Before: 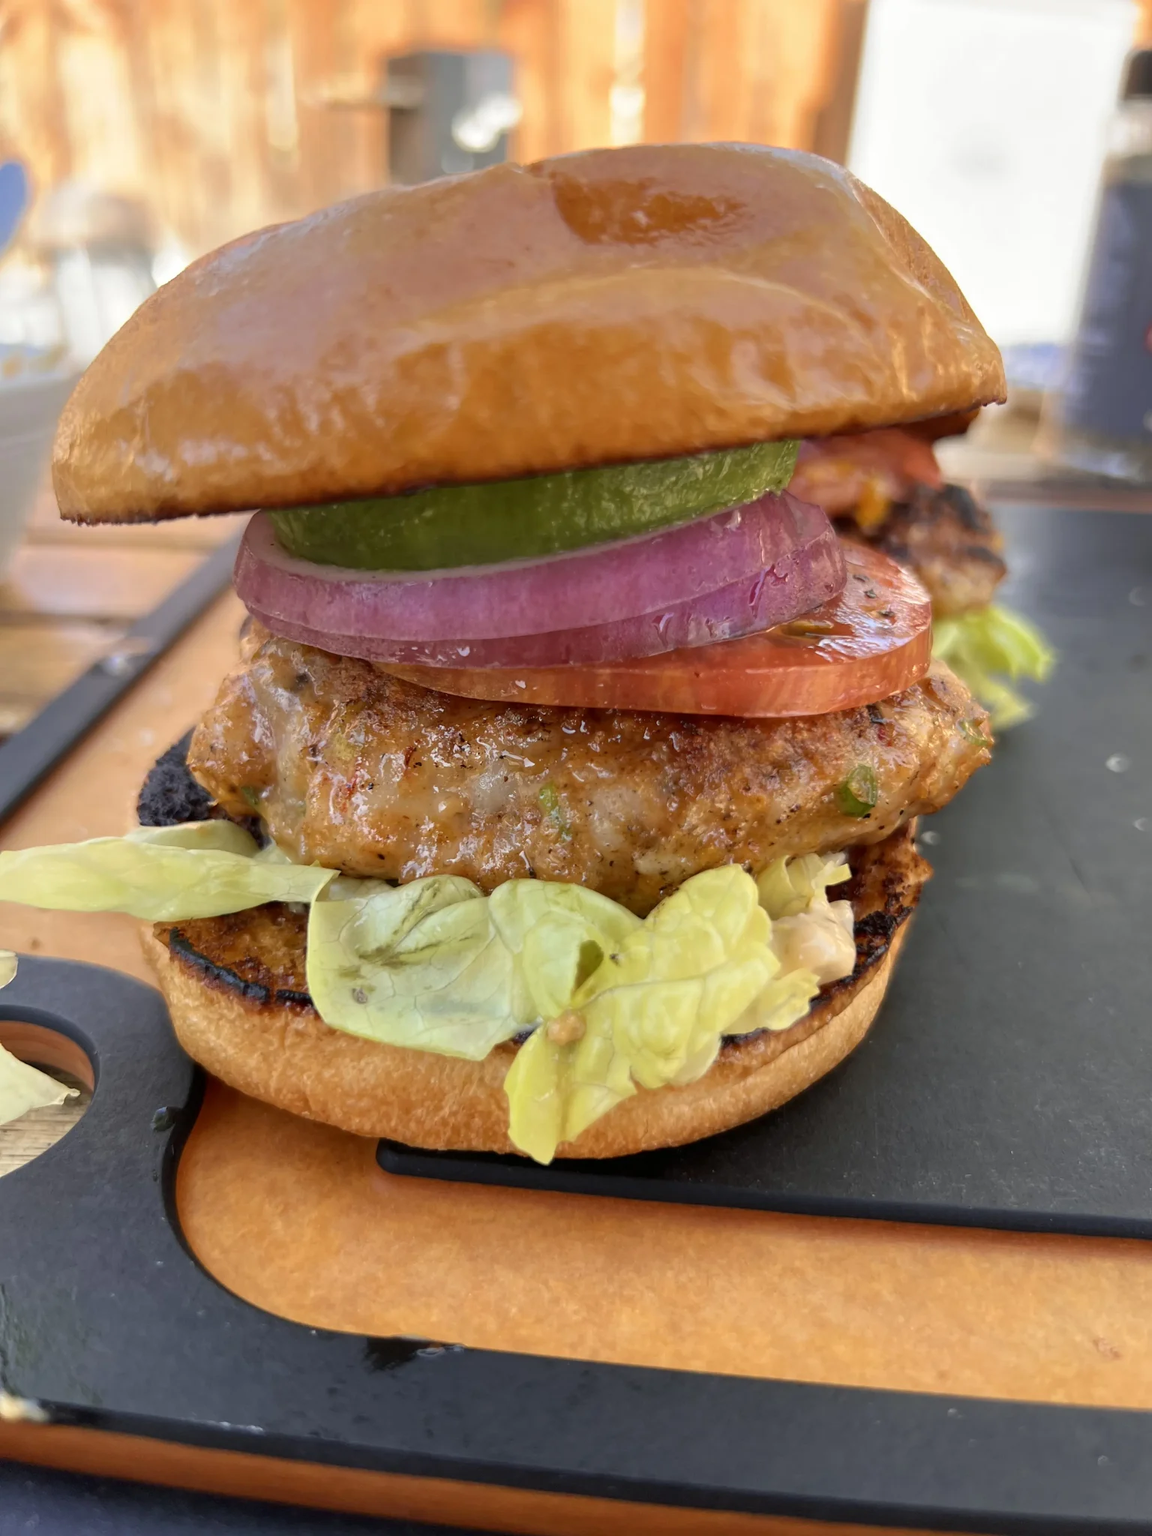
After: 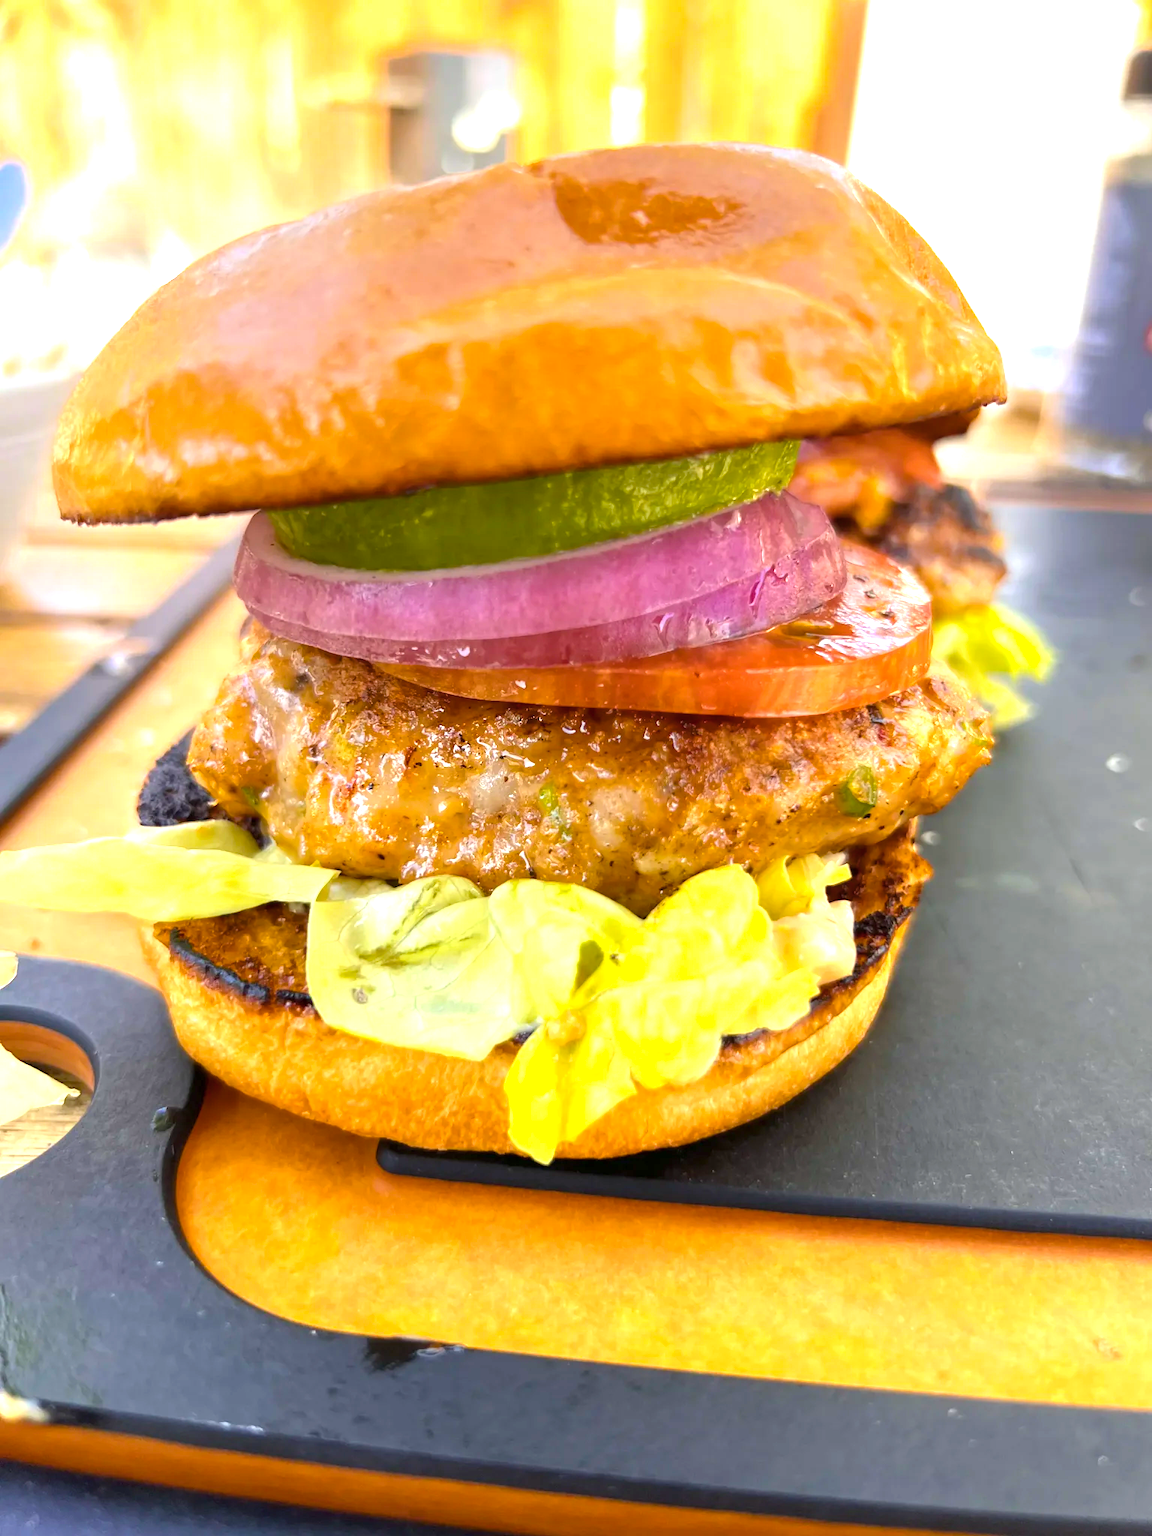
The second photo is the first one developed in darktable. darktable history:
color balance rgb: perceptual saturation grading › global saturation 30.743%, global vibrance 25.335%
exposure: exposure 1.144 EV, compensate highlight preservation false
color zones: curves: ch1 [(0.077, 0.436) (0.25, 0.5) (0.75, 0.5)]
